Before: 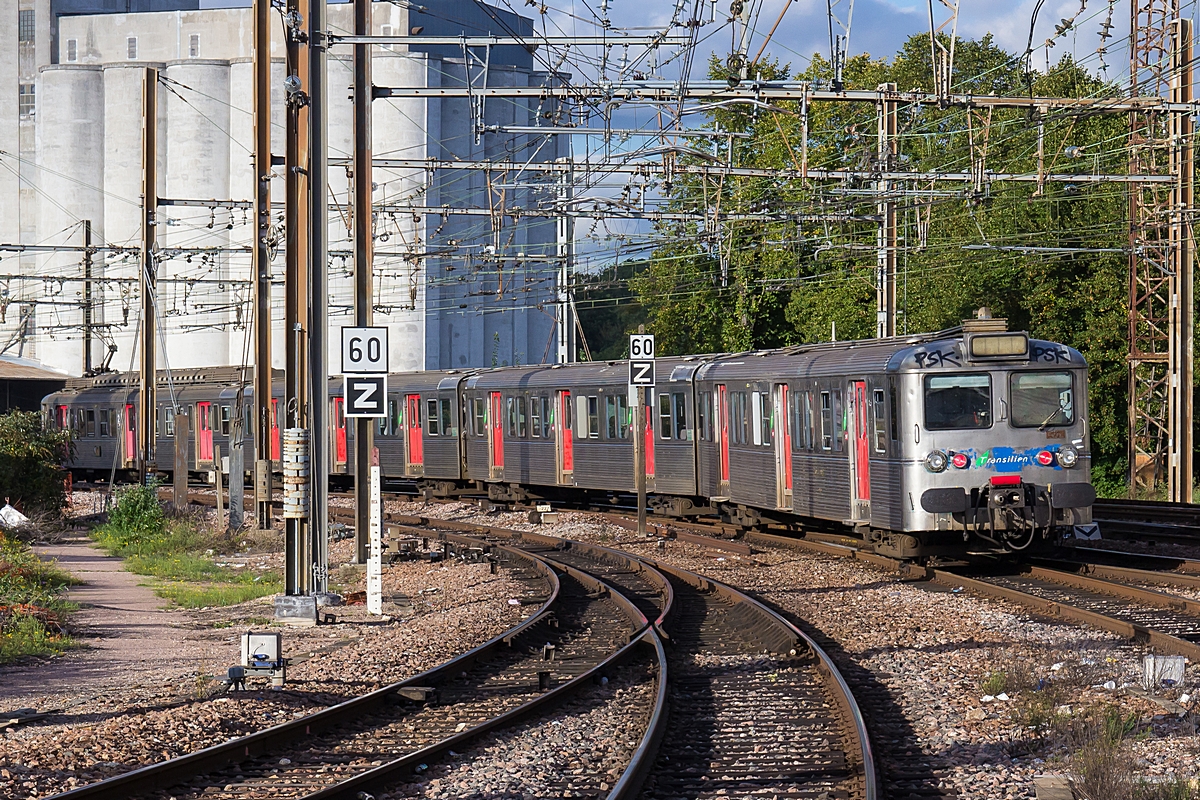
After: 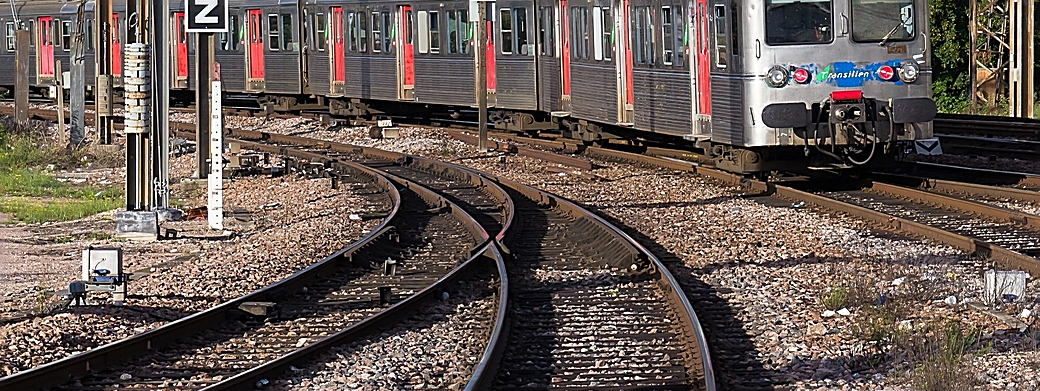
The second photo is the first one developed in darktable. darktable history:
shadows and highlights: shadows 0, highlights 40
sharpen: on, module defaults
crop and rotate: left 13.306%, top 48.129%, bottom 2.928%
